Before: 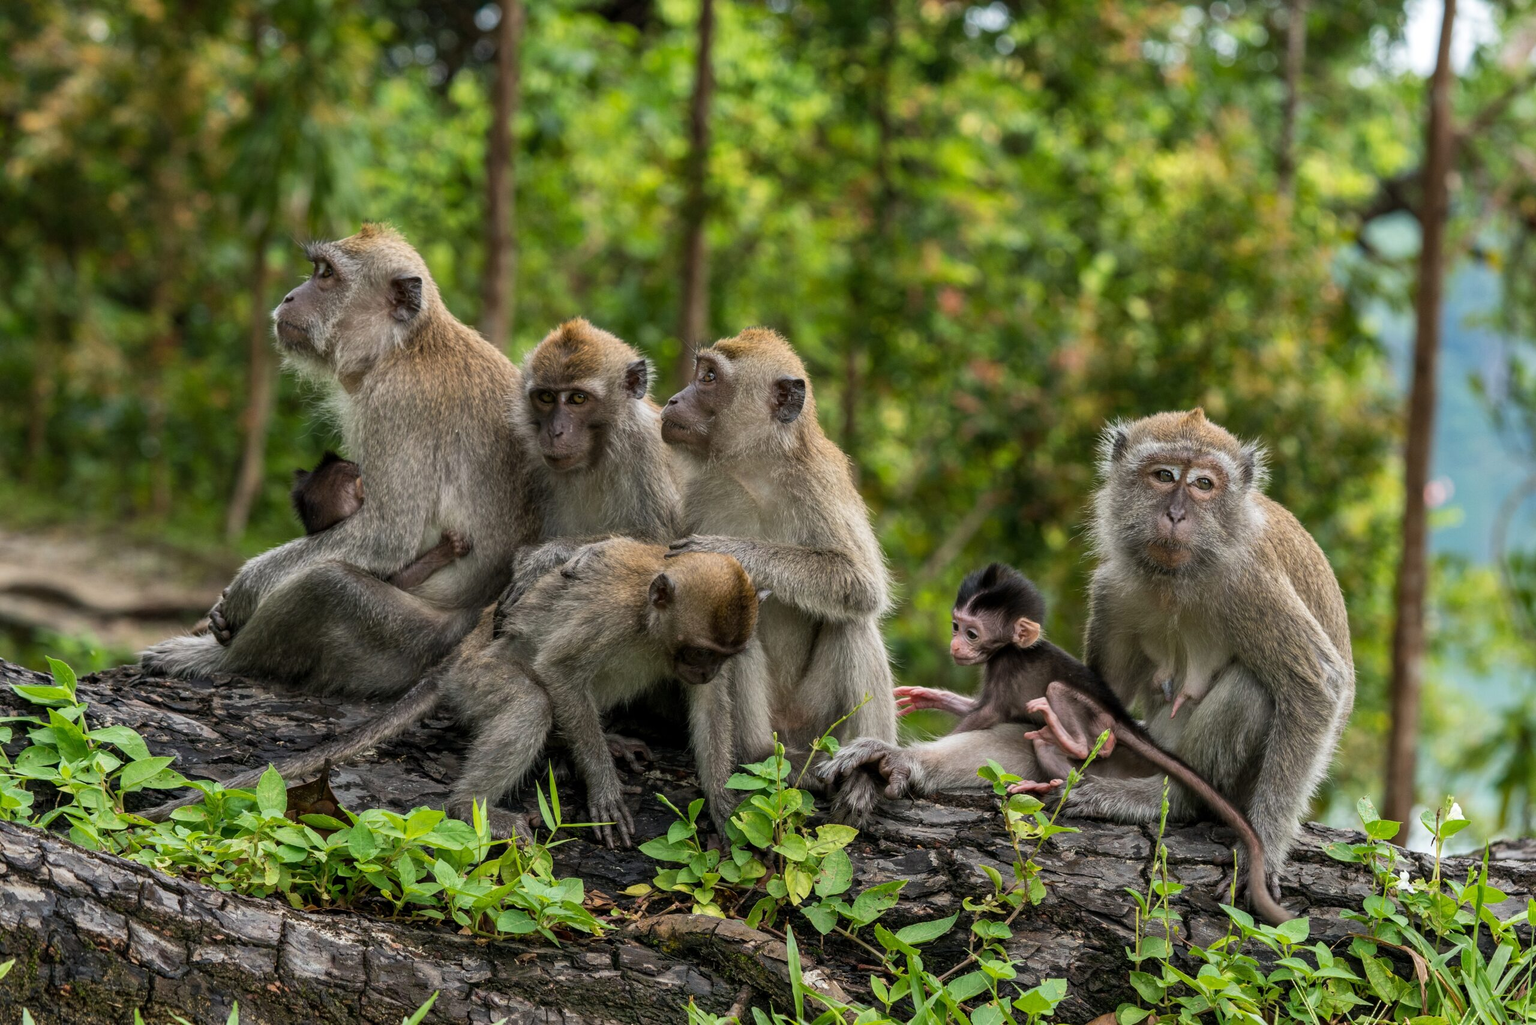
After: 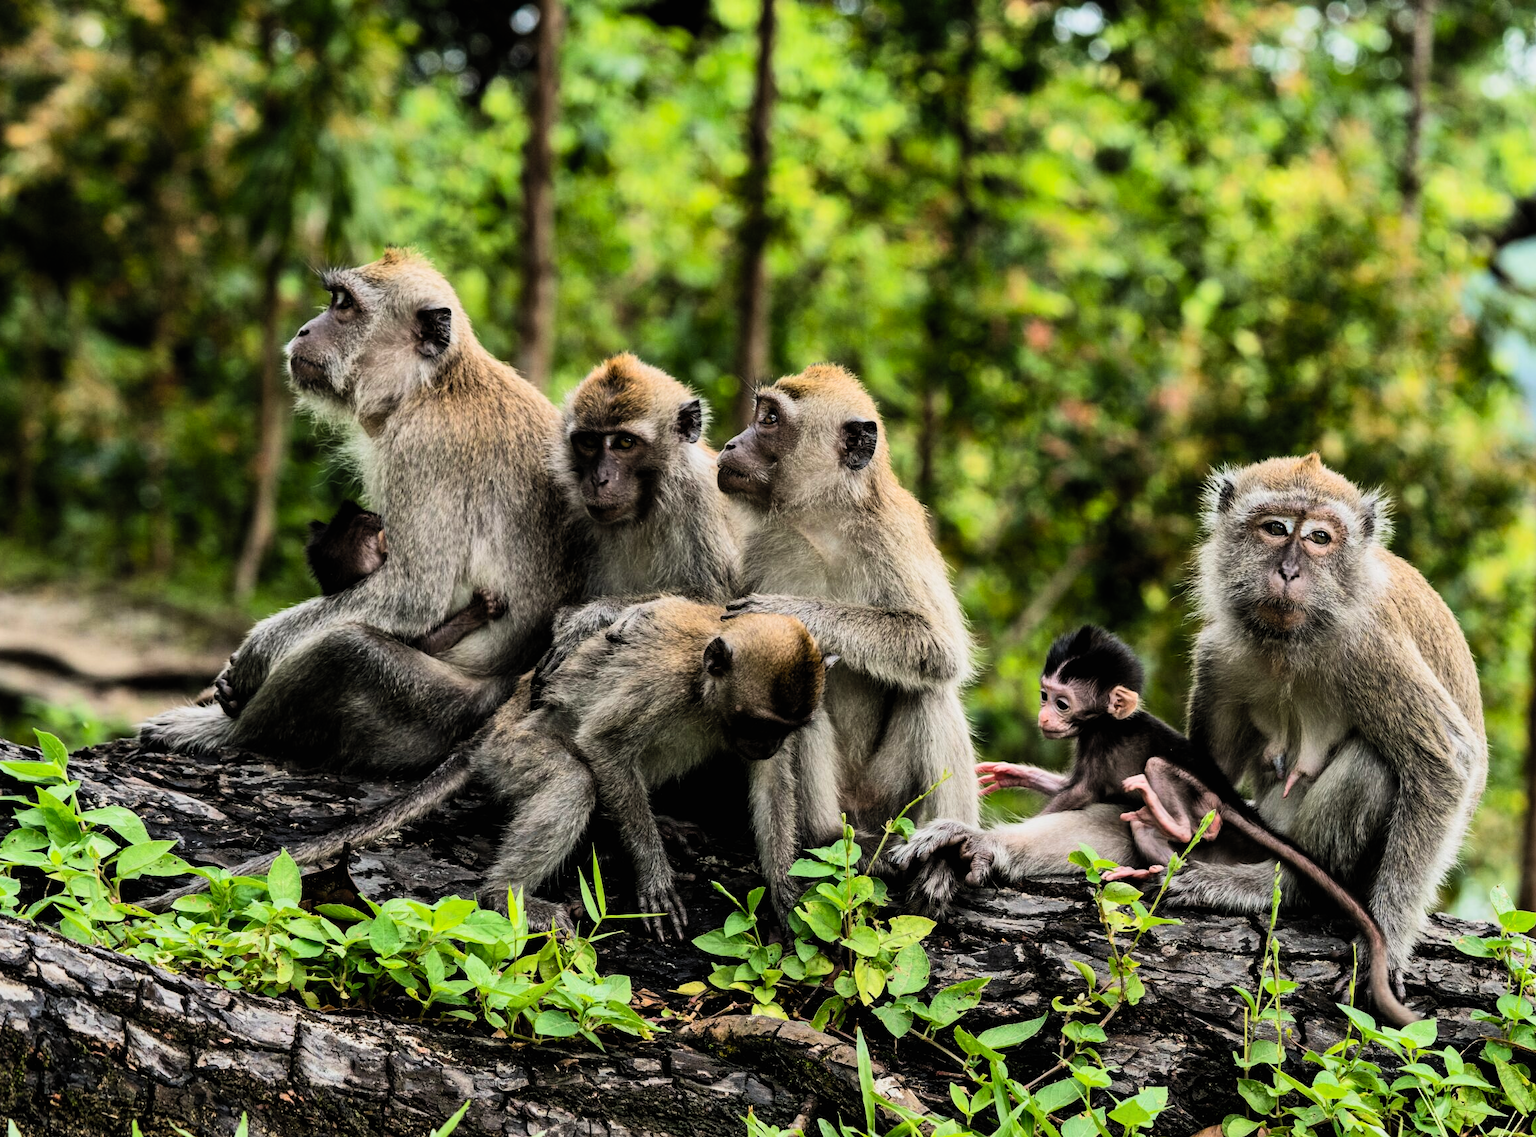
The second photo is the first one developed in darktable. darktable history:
contrast brightness saturation: contrast 0.205, brightness 0.166, saturation 0.217
filmic rgb: black relative exposure -5.08 EV, white relative exposure 3.98 EV, threshold 2.97 EV, hardness 2.89, contrast 1.39, highlights saturation mix -29.47%, enable highlight reconstruction true
crop and rotate: left 1.017%, right 8.932%
